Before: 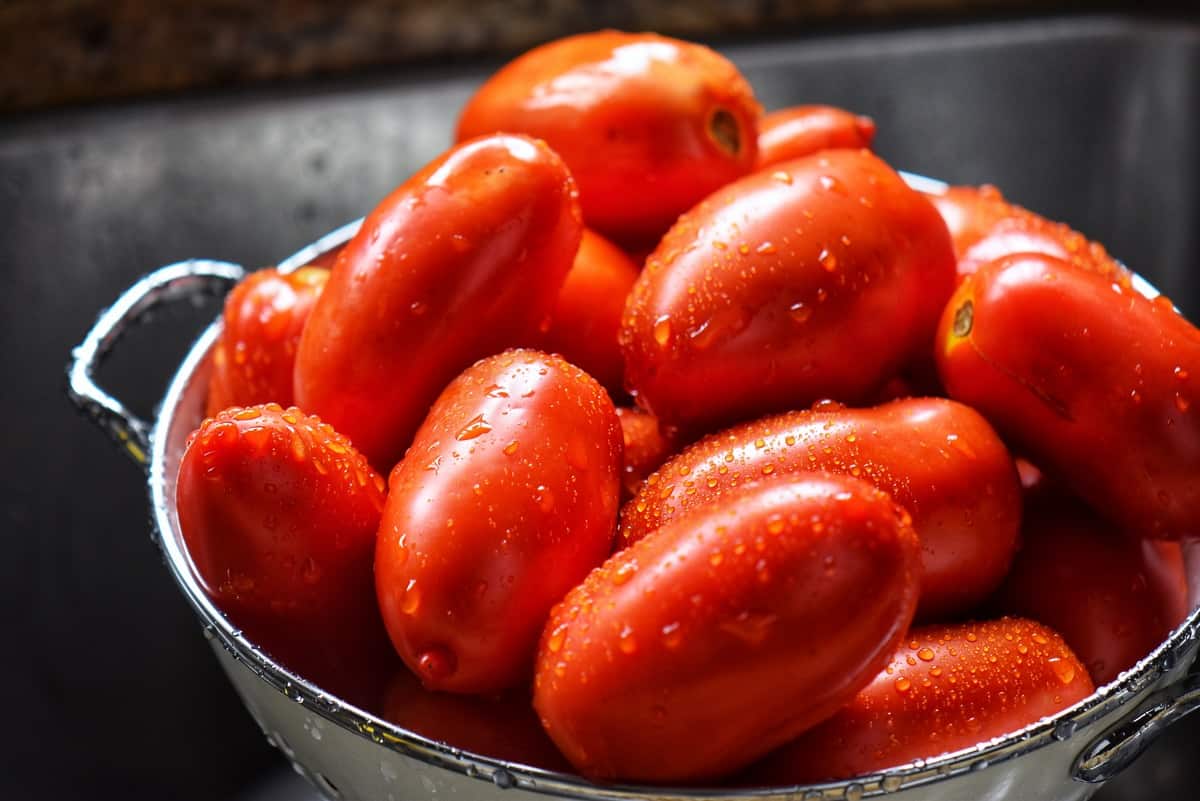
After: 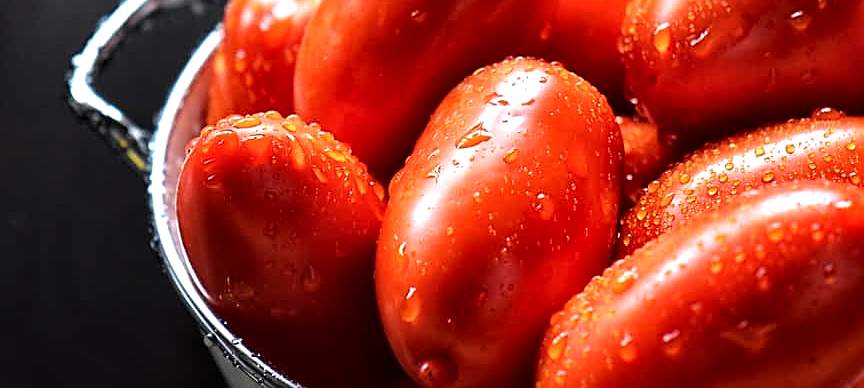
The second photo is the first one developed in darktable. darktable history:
crop: top 36.498%, right 27.964%, bottom 14.995%
tone equalizer: -8 EV -0.417 EV, -7 EV -0.389 EV, -6 EV -0.333 EV, -5 EV -0.222 EV, -3 EV 0.222 EV, -2 EV 0.333 EV, -1 EV 0.389 EV, +0 EV 0.417 EV, edges refinement/feathering 500, mask exposure compensation -1.57 EV, preserve details no
local contrast: mode bilateral grid, contrast 20, coarseness 50, detail 150%, midtone range 0.2
sharpen: on, module defaults
